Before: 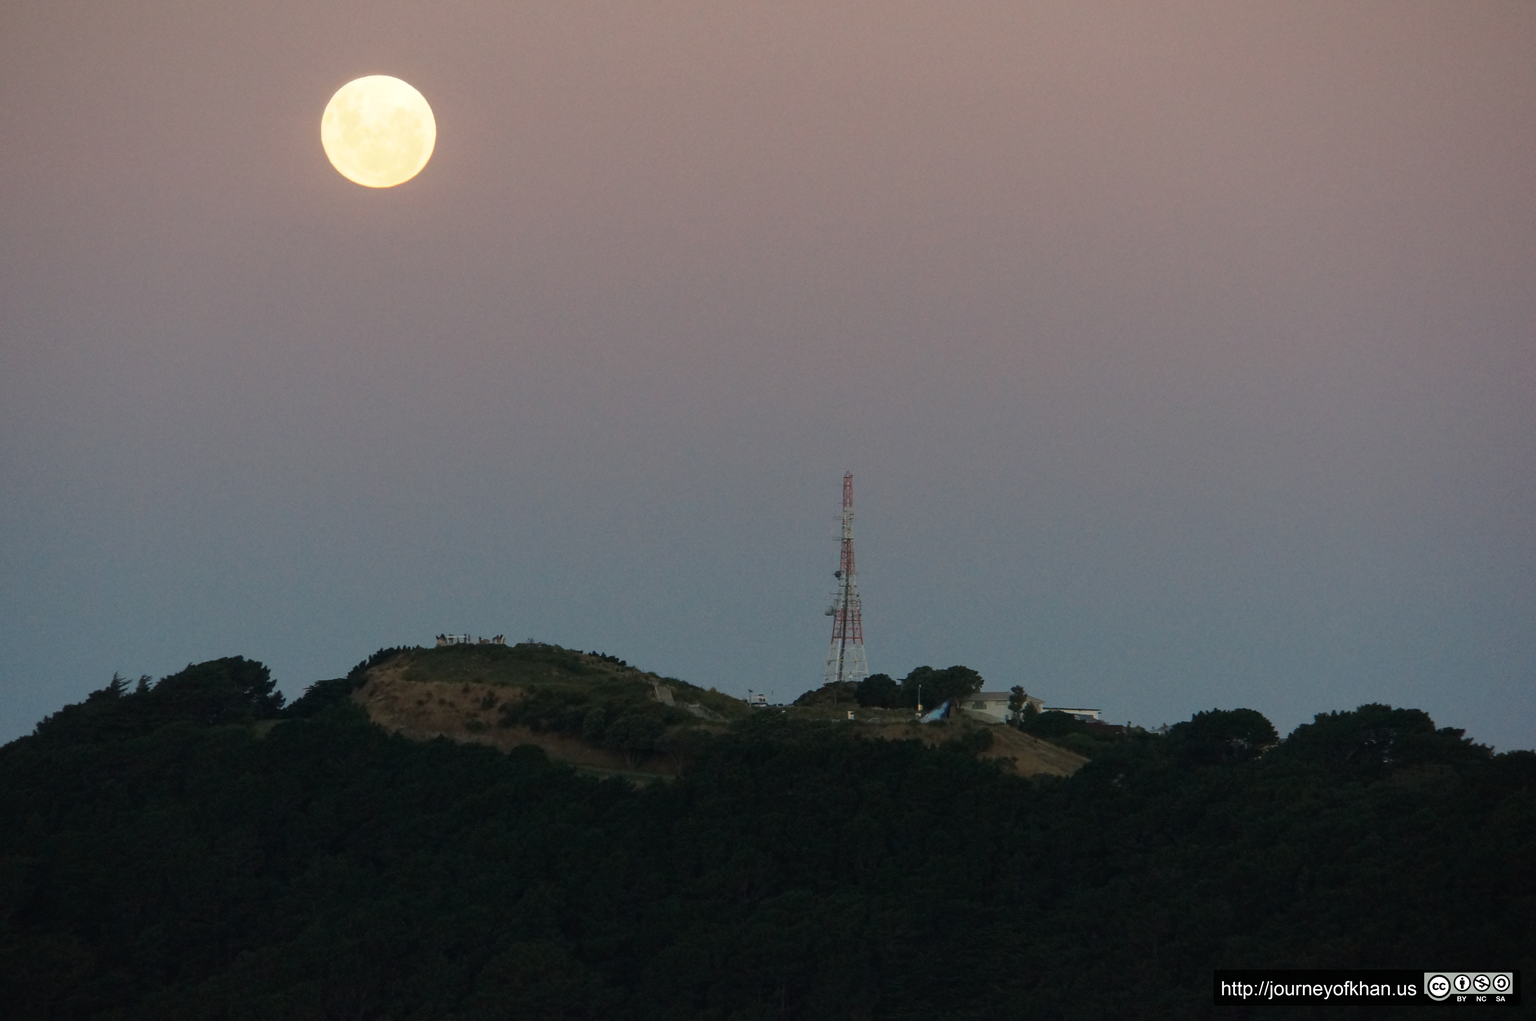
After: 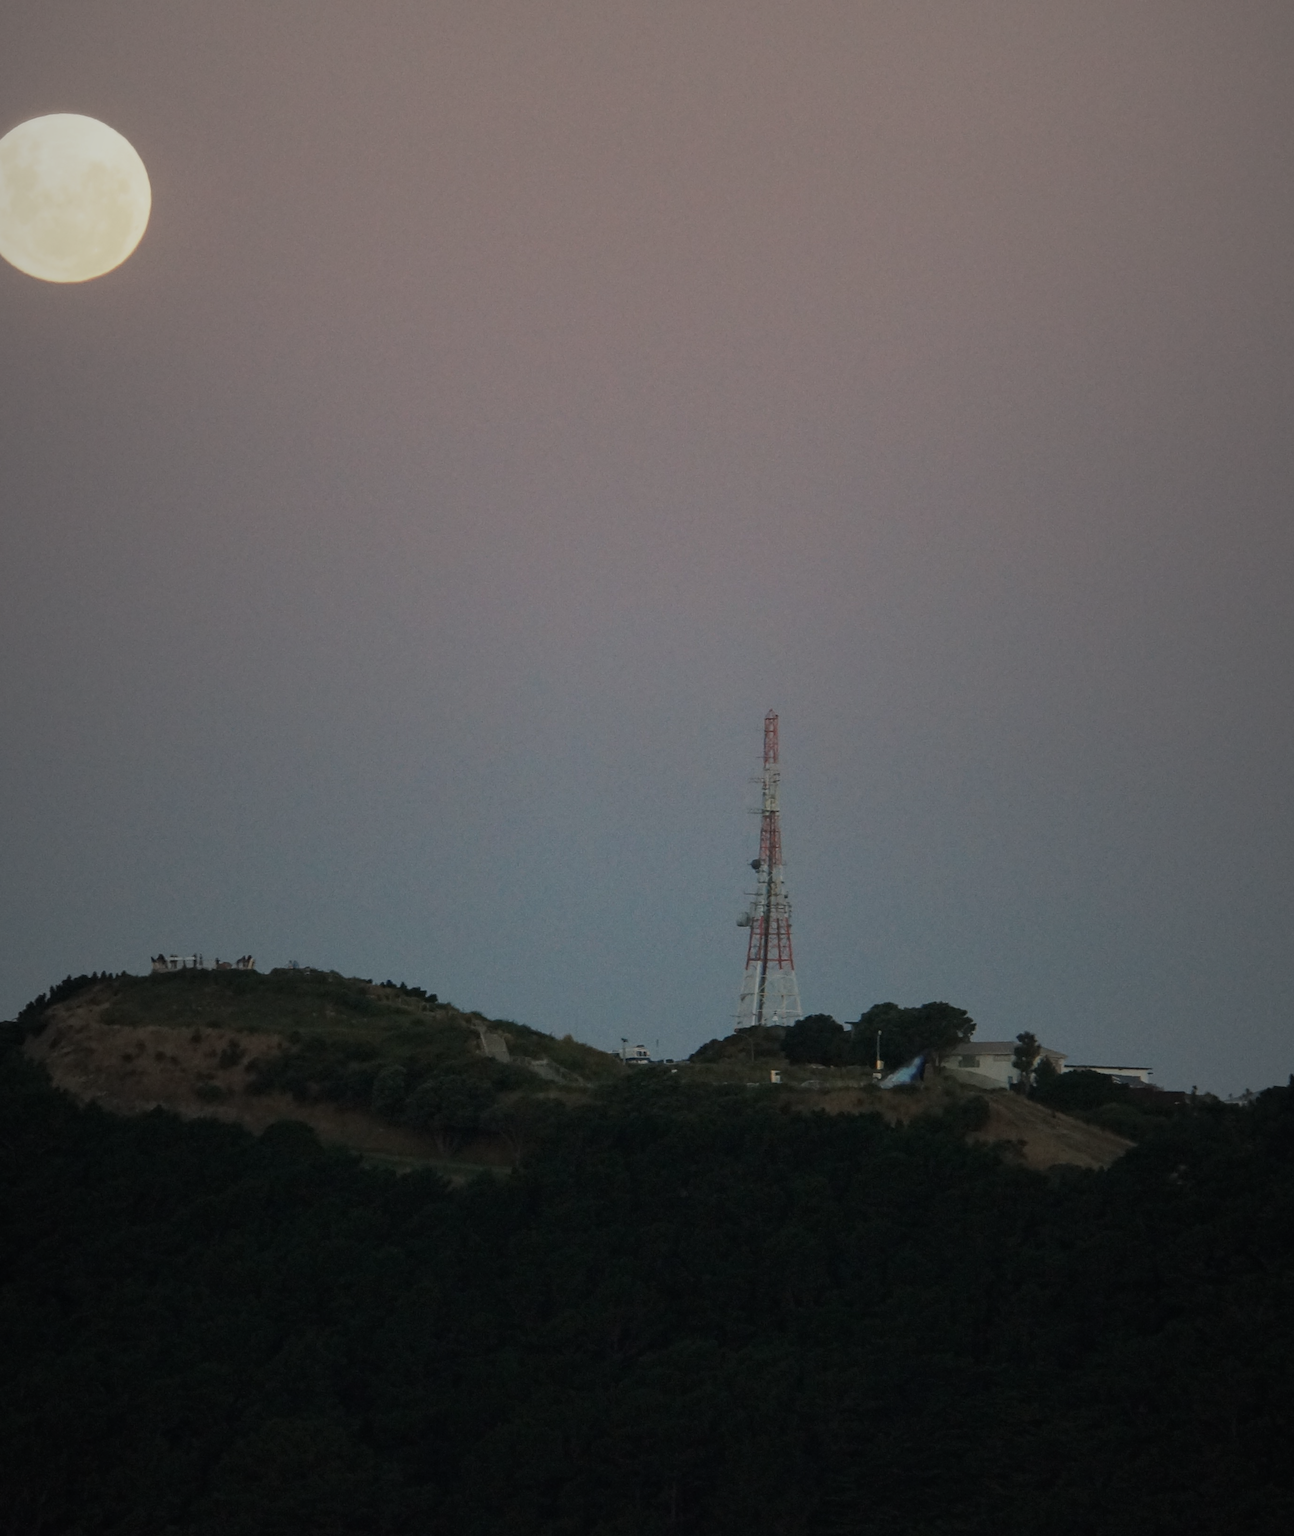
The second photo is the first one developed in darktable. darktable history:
vignetting: fall-off start 18.46%, fall-off radius 137.66%, width/height ratio 0.62, shape 0.597
crop: left 21.871%, right 22.107%, bottom 0.001%
